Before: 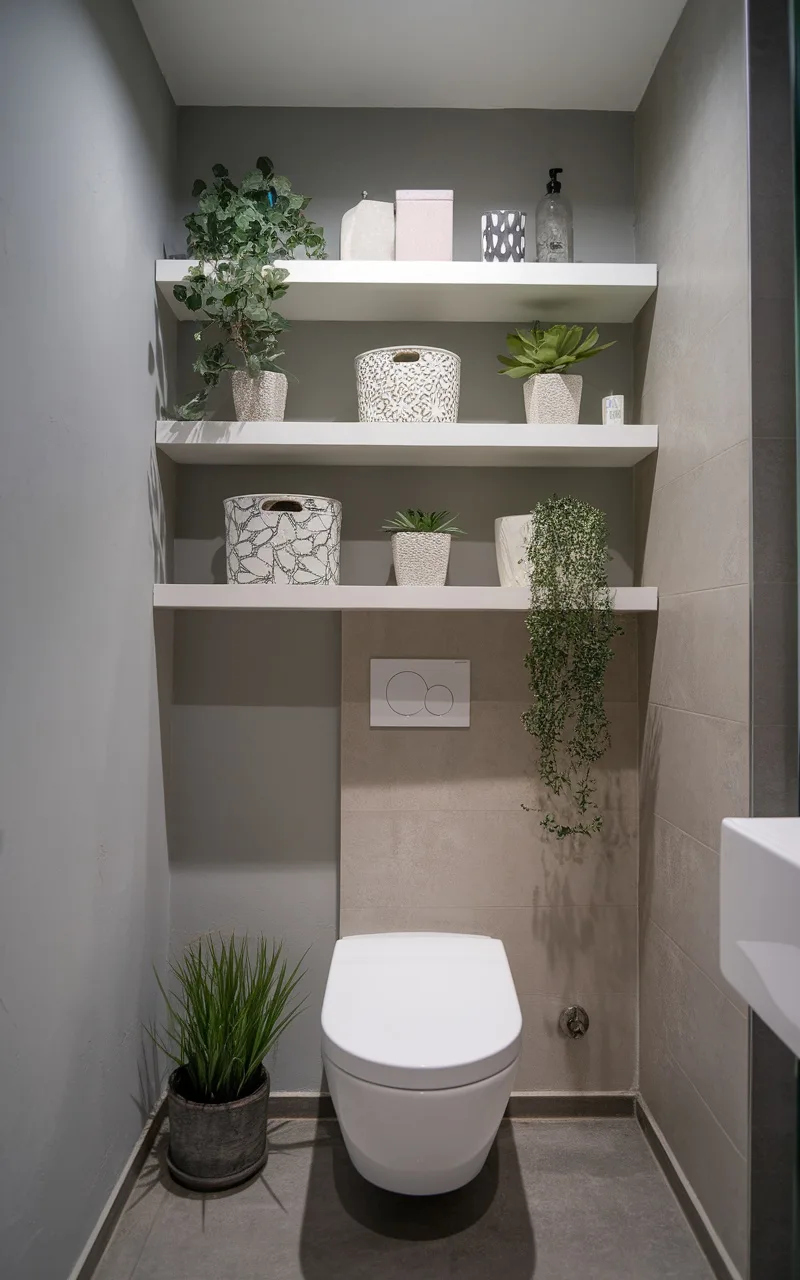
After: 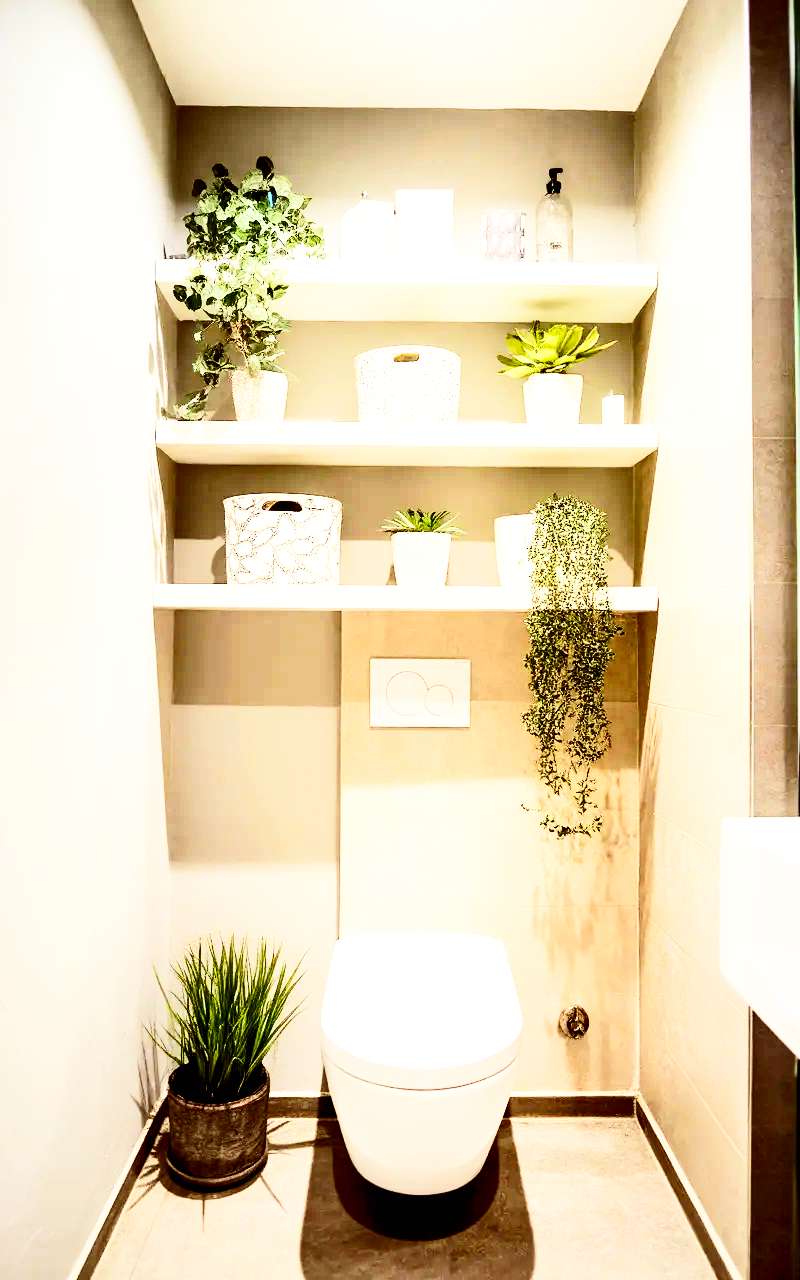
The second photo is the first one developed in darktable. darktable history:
contrast brightness saturation: contrast 0.39, brightness 0.1
exposure: black level correction 0.01, exposure 1 EV, compensate highlight preservation false
color balance: lift [1.001, 1.007, 1, 0.993], gamma [1.023, 1.026, 1.01, 0.974], gain [0.964, 1.059, 1.073, 0.927]
base curve: curves: ch0 [(0, 0) (0.007, 0.004) (0.027, 0.03) (0.046, 0.07) (0.207, 0.54) (0.442, 0.872) (0.673, 0.972) (1, 1)], preserve colors none
